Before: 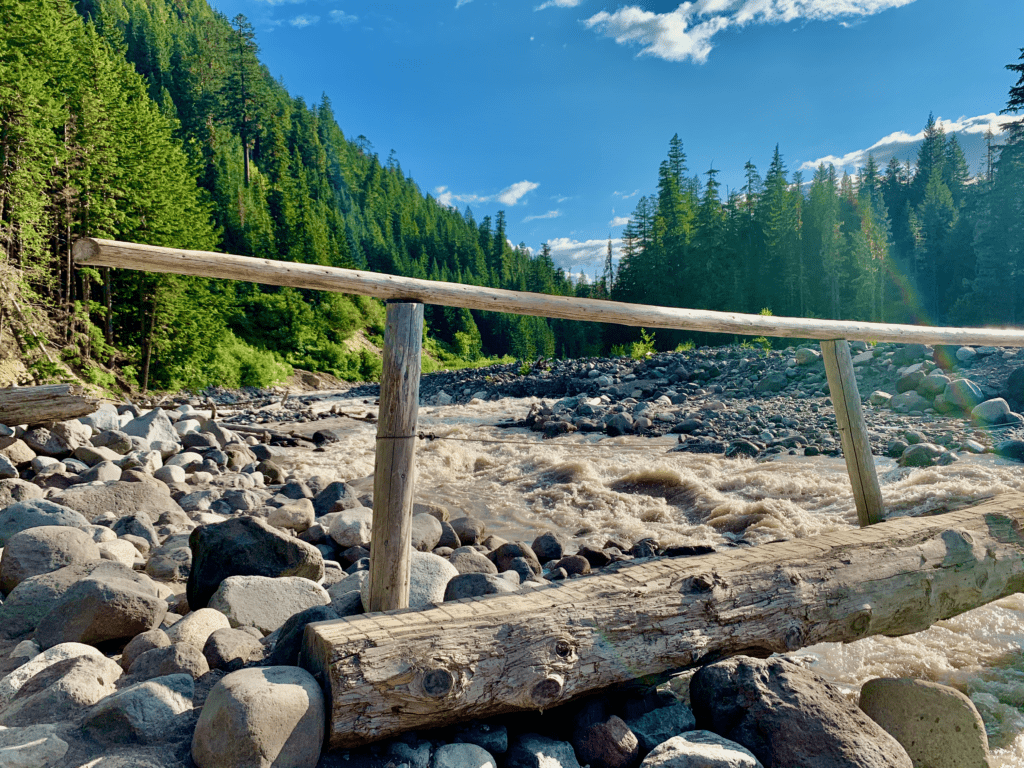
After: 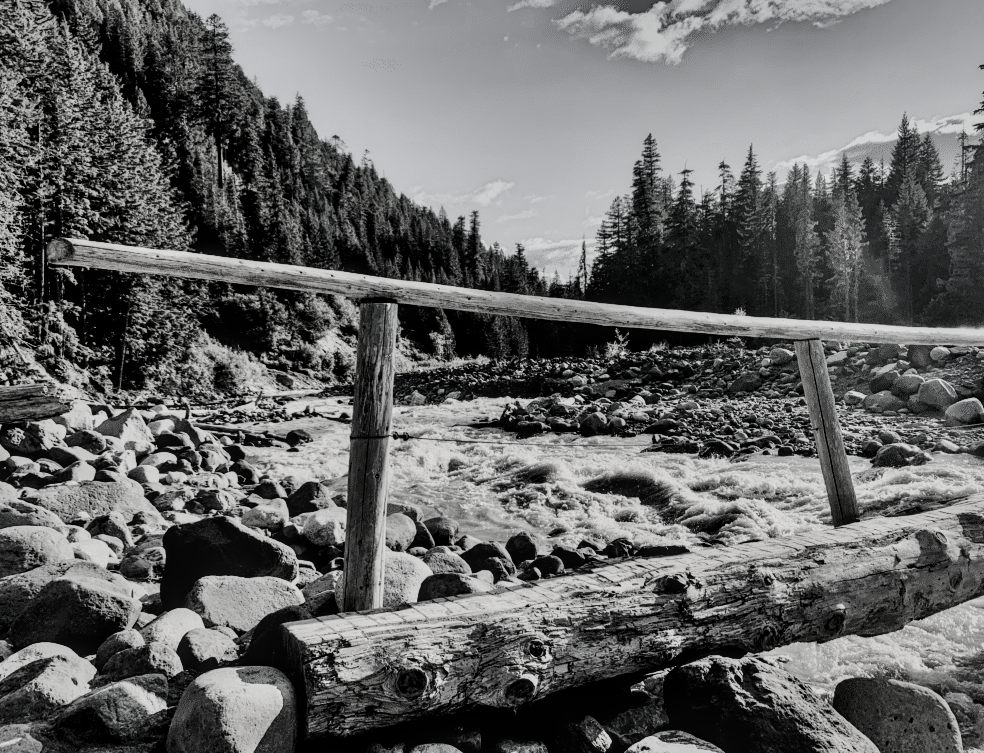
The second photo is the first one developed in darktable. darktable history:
crop and rotate: left 2.551%, right 1.298%, bottom 1.917%
local contrast: on, module defaults
contrast brightness saturation: contrast 0.257, brightness 0.02, saturation 0.864
shadows and highlights: shadows 80.99, white point adjustment -9.22, highlights -61.35, soften with gaussian
filmic rgb: black relative exposure -5.14 EV, white relative exposure 3.56 EV, threshold 5.95 EV, hardness 3.17, contrast 1.405, highlights saturation mix -48.89%, color science v4 (2020), enable highlight reconstruction true
vignetting: fall-off radius 92.89%, brightness -0.25, saturation 0.135, unbound false
contrast equalizer: octaves 7, y [[0.5 ×6], [0.5 ×6], [0.5 ×6], [0 ×6], [0, 0.039, 0.251, 0.29, 0.293, 0.292]]
